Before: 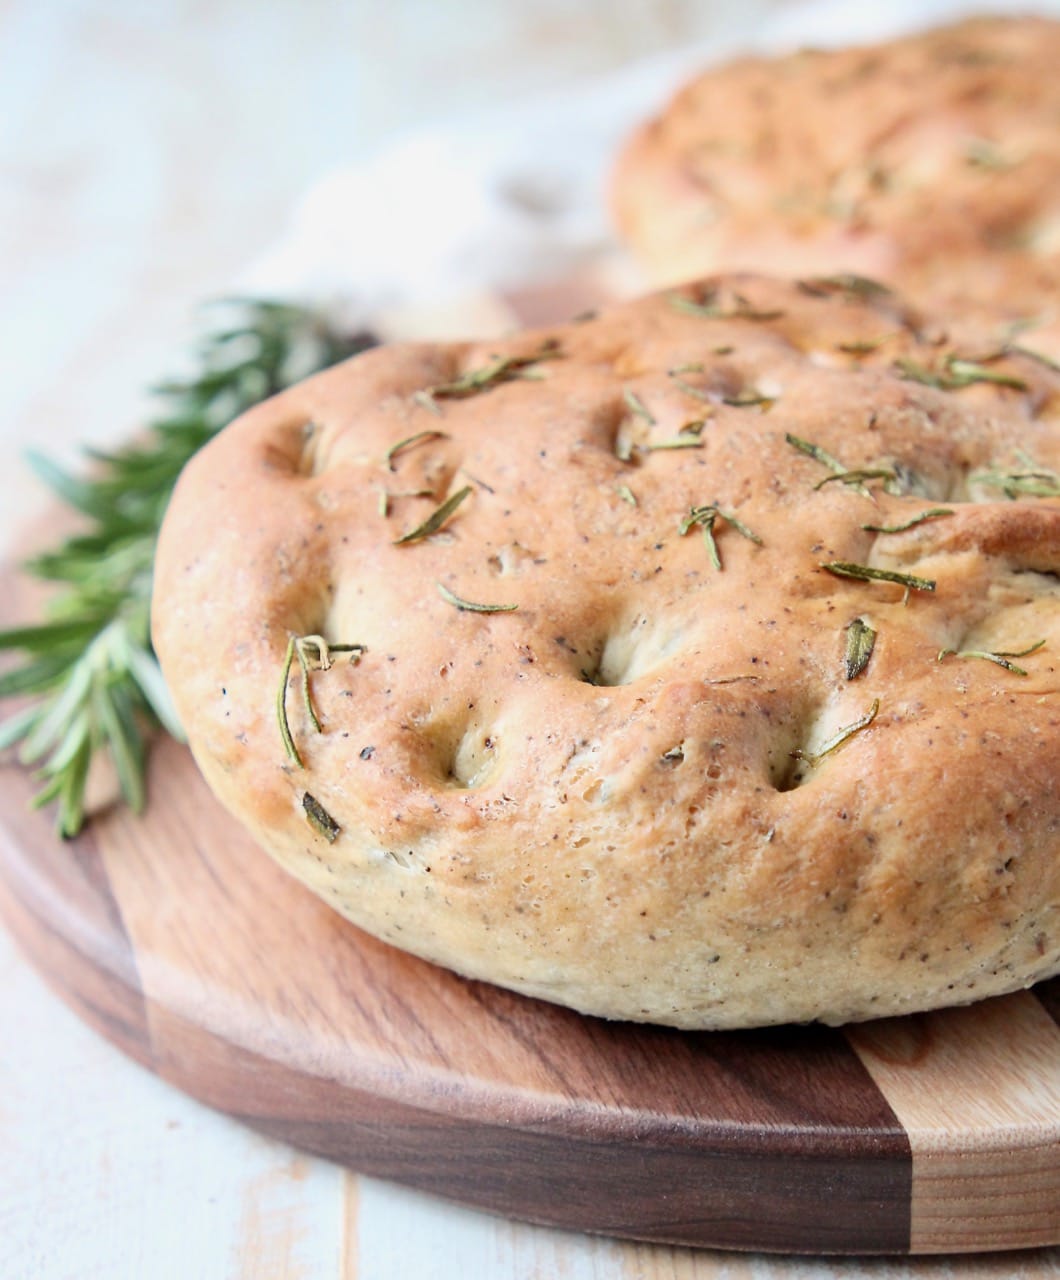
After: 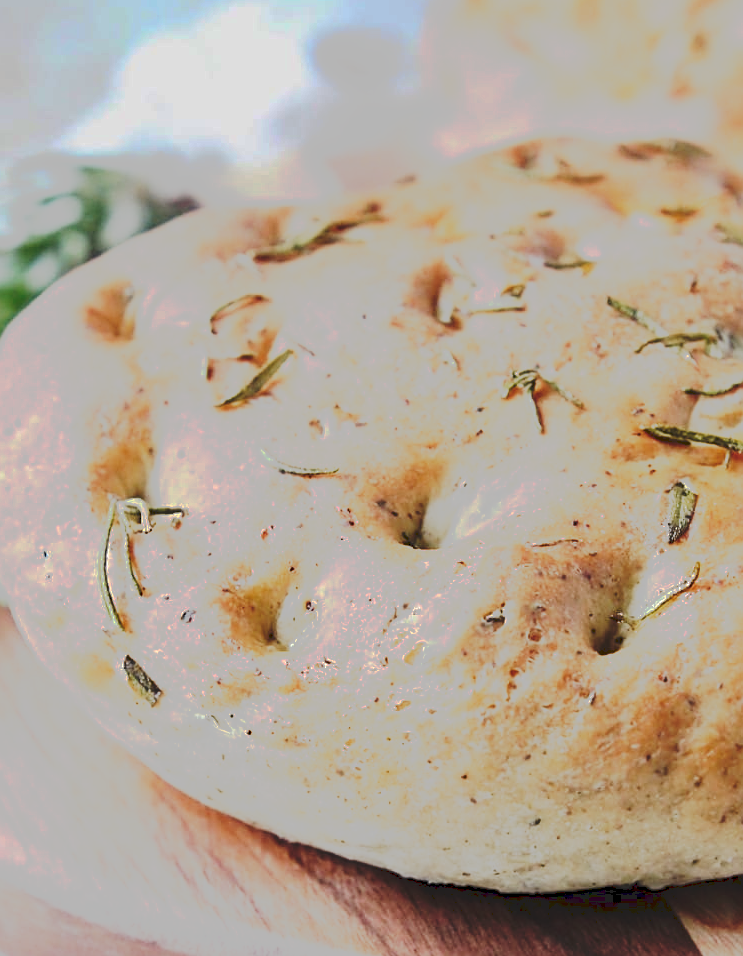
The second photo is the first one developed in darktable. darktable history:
crop and rotate: left 16.939%, top 10.767%, right 12.925%, bottom 14.487%
sharpen: on, module defaults
tone curve: curves: ch0 [(0, 0) (0.003, 0.118) (0.011, 0.118) (0.025, 0.122) (0.044, 0.131) (0.069, 0.142) (0.1, 0.155) (0.136, 0.168) (0.177, 0.183) (0.224, 0.216) (0.277, 0.265) (0.335, 0.337) (0.399, 0.415) (0.468, 0.506) (0.543, 0.586) (0.623, 0.665) (0.709, 0.716) (0.801, 0.737) (0.898, 0.744) (1, 1)], preserve colors none
